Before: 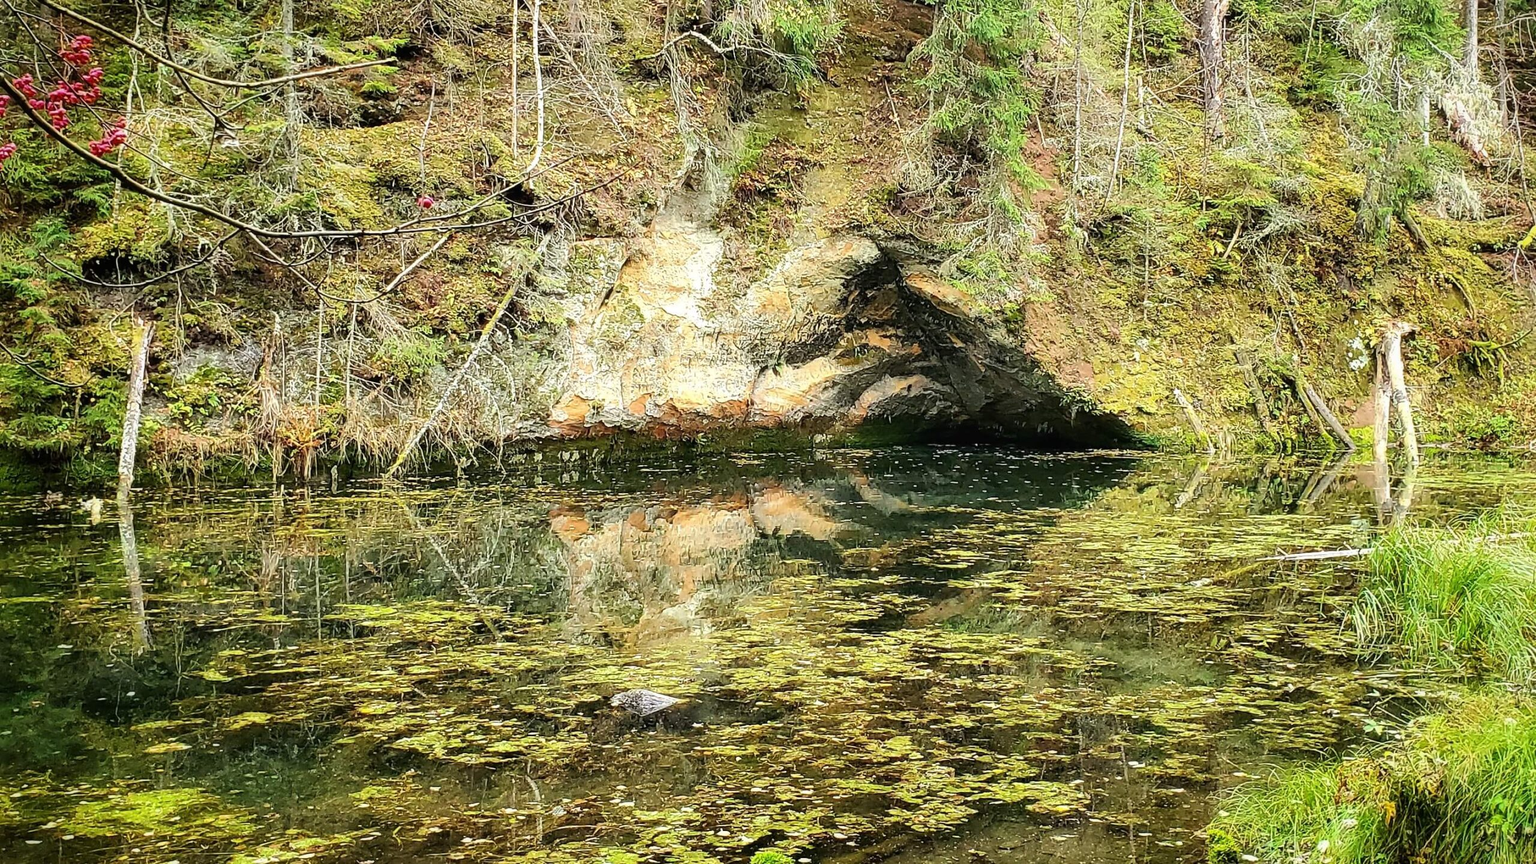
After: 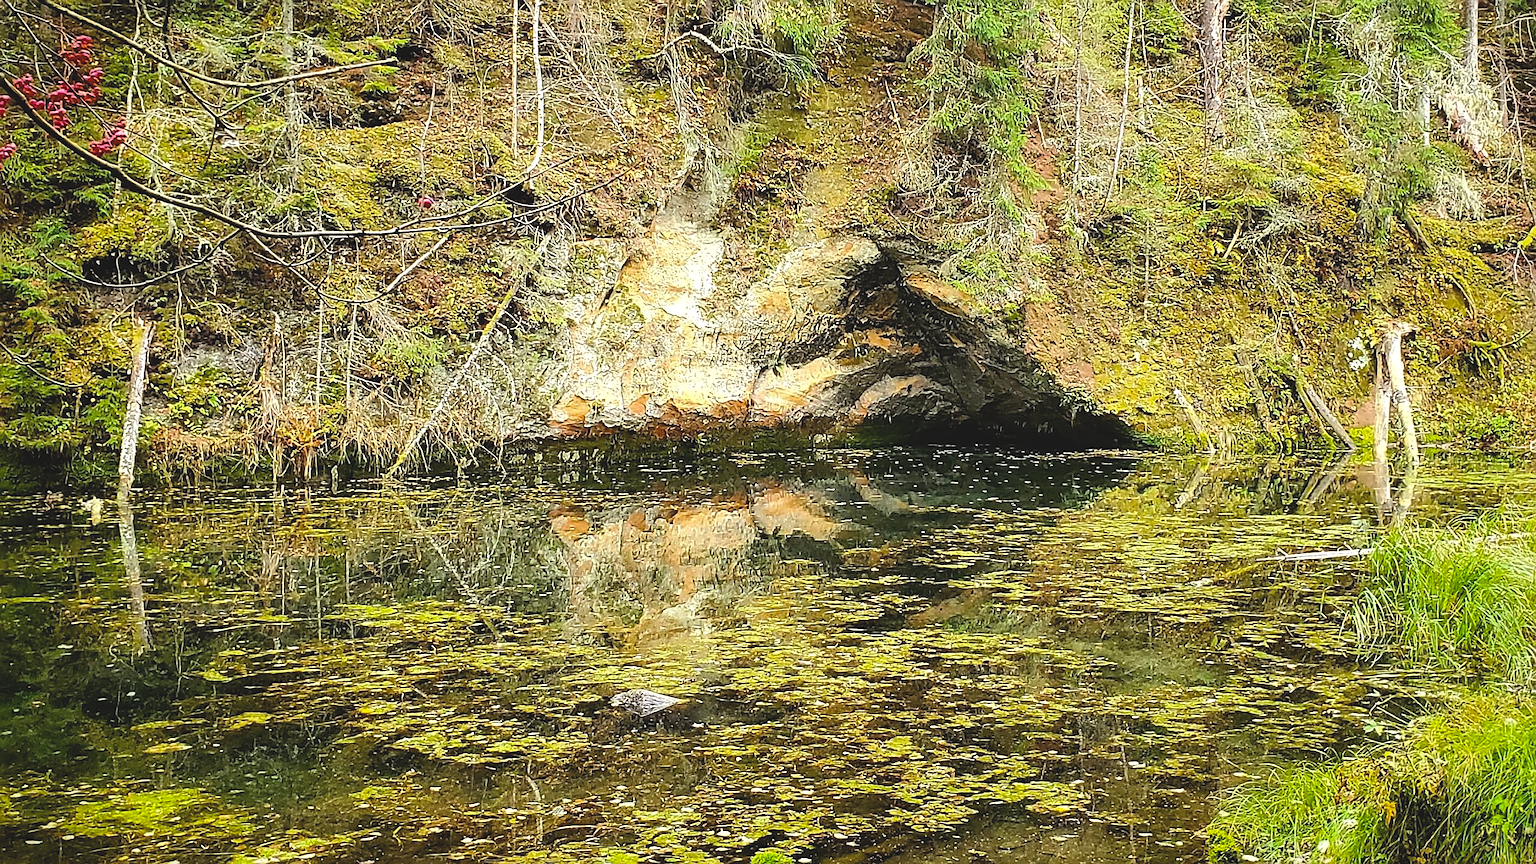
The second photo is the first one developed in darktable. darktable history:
color balance rgb: power › luminance -3.675%, power › chroma 0.582%, power › hue 42.86°, perceptual saturation grading › global saturation 12.611%, global vibrance 9.827%, contrast 15.544%, saturation formula JzAzBz (2021)
sharpen: on, module defaults
contrast brightness saturation: contrast -0.142, brightness 0.053, saturation -0.126
